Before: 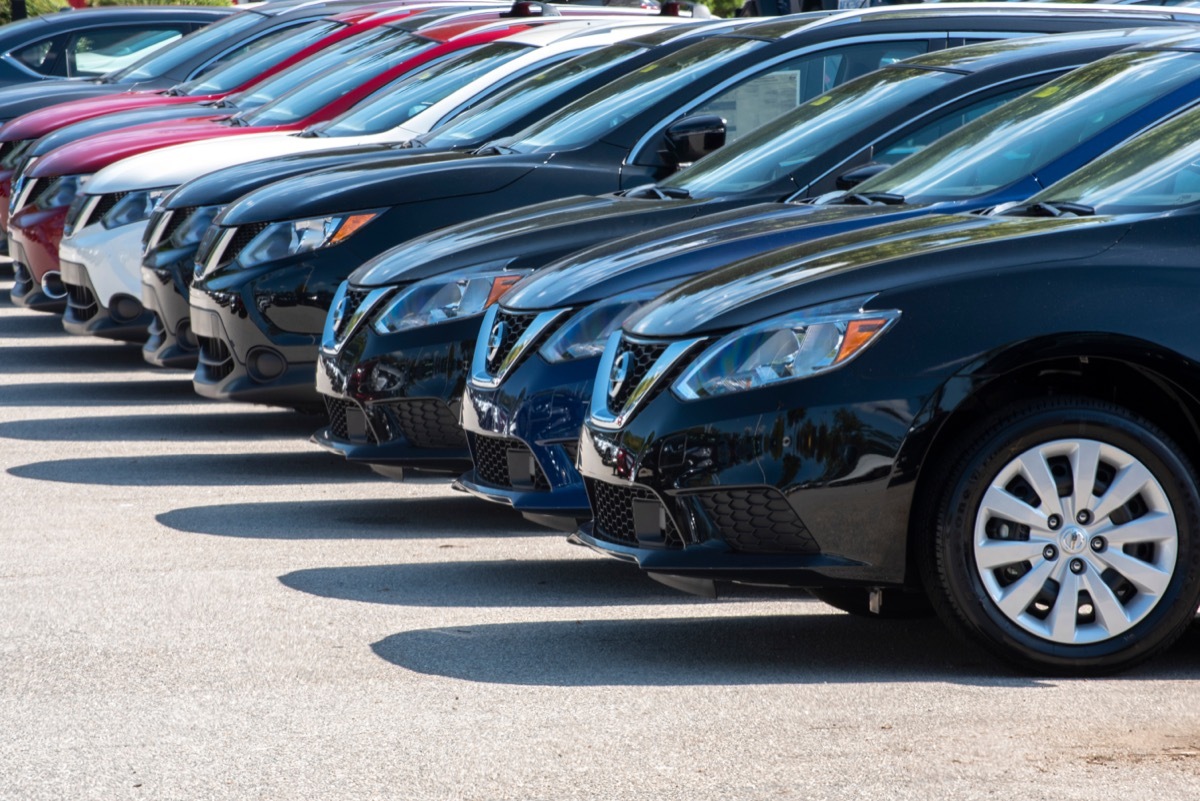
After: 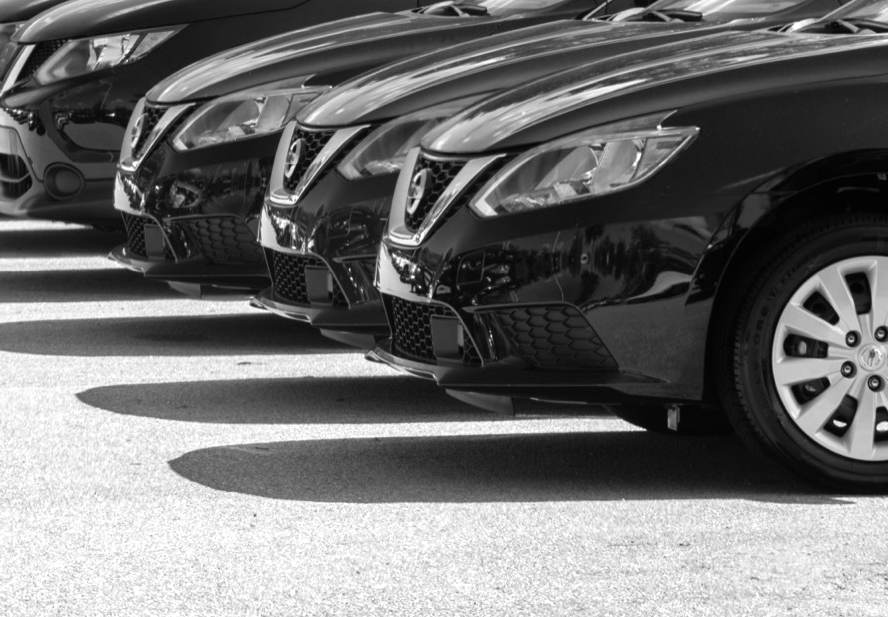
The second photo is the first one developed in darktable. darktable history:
color balance: mode lift, gamma, gain (sRGB), lift [0.997, 0.979, 1.021, 1.011], gamma [1, 1.084, 0.916, 0.998], gain [1, 0.87, 1.13, 1.101], contrast 4.55%, contrast fulcrum 38.24%, output saturation 104.09%
crop: left 16.871%, top 22.857%, right 9.116%
monochrome: on, module defaults
